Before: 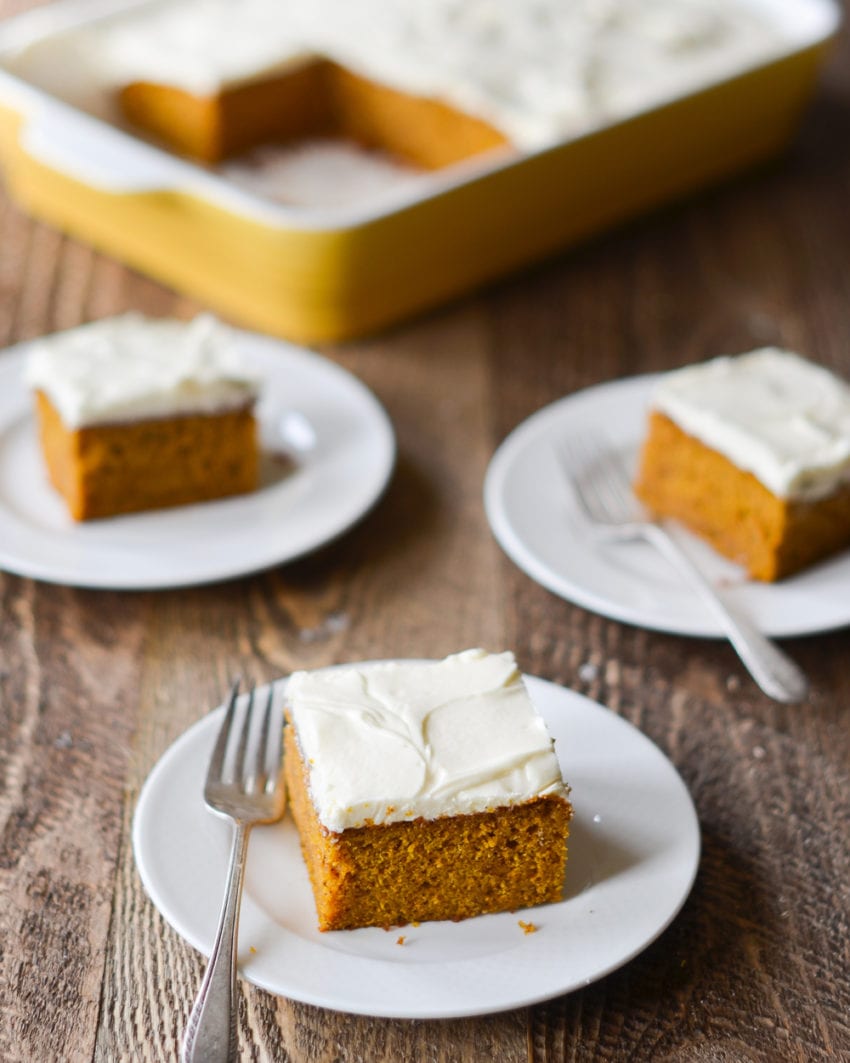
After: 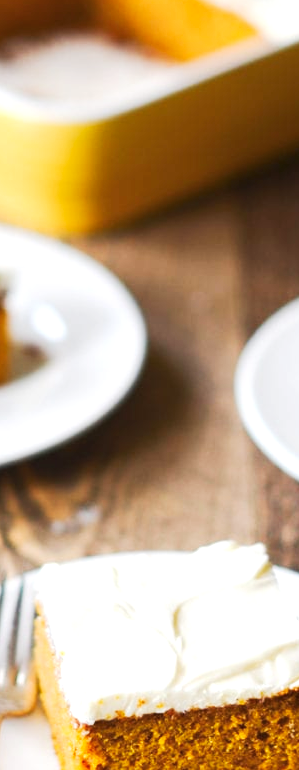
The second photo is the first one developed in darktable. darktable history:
exposure: black level correction 0, exposure 0.5 EV, compensate exposure bias true, compensate highlight preservation false
crop and rotate: left 29.476%, top 10.214%, right 35.32%, bottom 17.333%
tone curve: curves: ch0 [(0, 0) (0.003, 0.006) (0.011, 0.015) (0.025, 0.032) (0.044, 0.054) (0.069, 0.079) (0.1, 0.111) (0.136, 0.146) (0.177, 0.186) (0.224, 0.229) (0.277, 0.286) (0.335, 0.348) (0.399, 0.426) (0.468, 0.514) (0.543, 0.609) (0.623, 0.706) (0.709, 0.789) (0.801, 0.862) (0.898, 0.926) (1, 1)], preserve colors none
